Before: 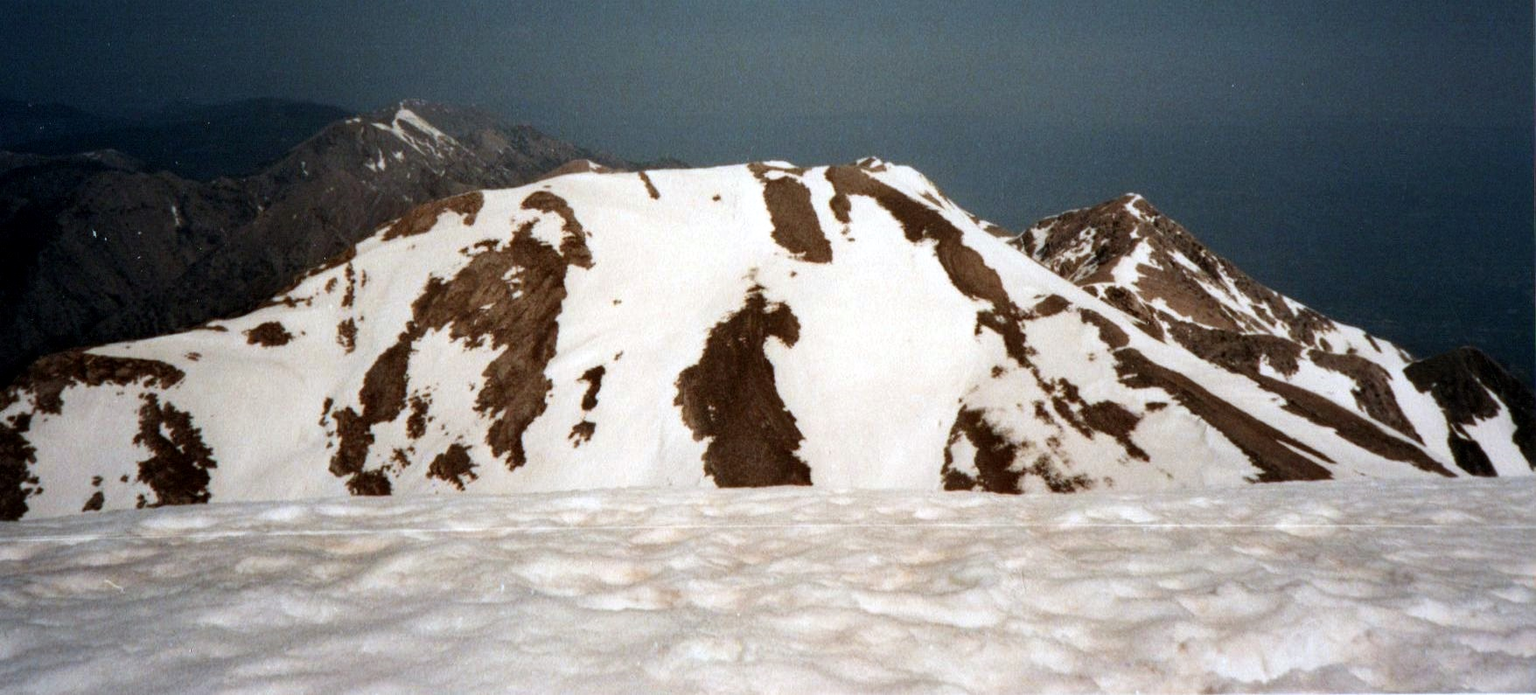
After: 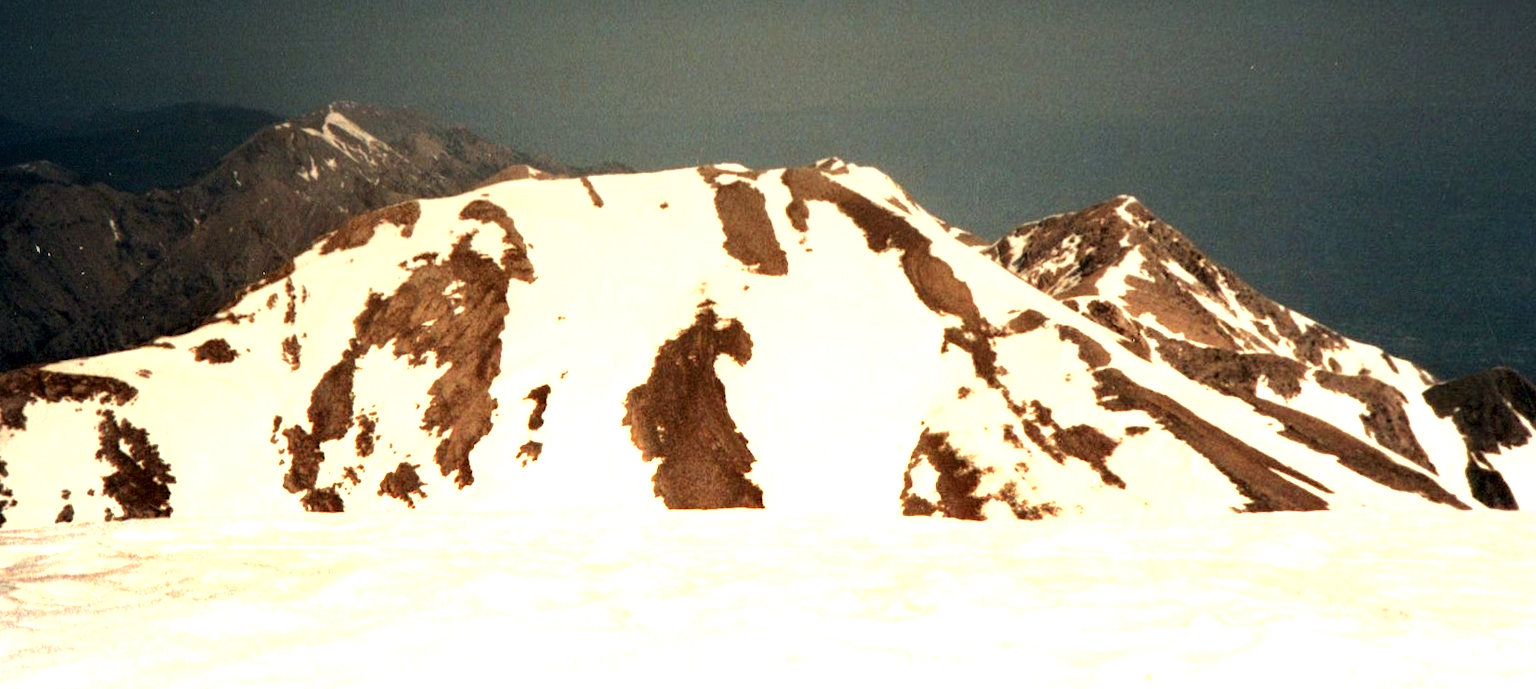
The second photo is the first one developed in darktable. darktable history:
shadows and highlights: shadows -20, white point adjustment -2, highlights -35
graduated density: density -3.9 EV
white balance: red 1.138, green 0.996, blue 0.812
rotate and perspective: rotation 0.062°, lens shift (vertical) 0.115, lens shift (horizontal) -0.133, crop left 0.047, crop right 0.94, crop top 0.061, crop bottom 0.94
